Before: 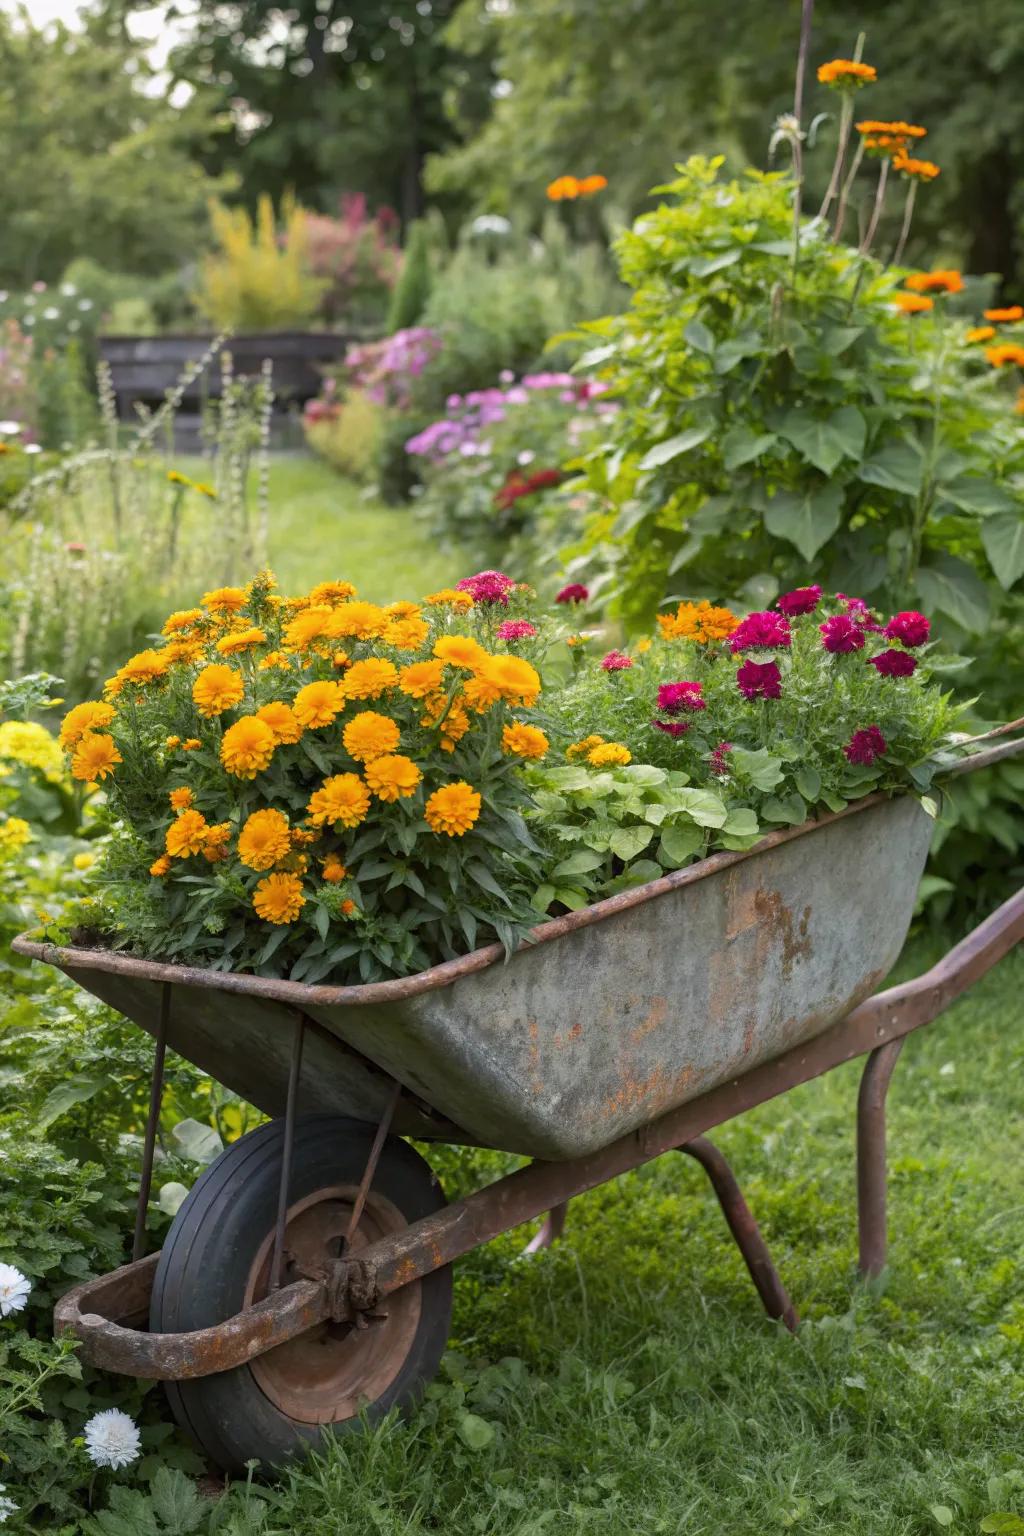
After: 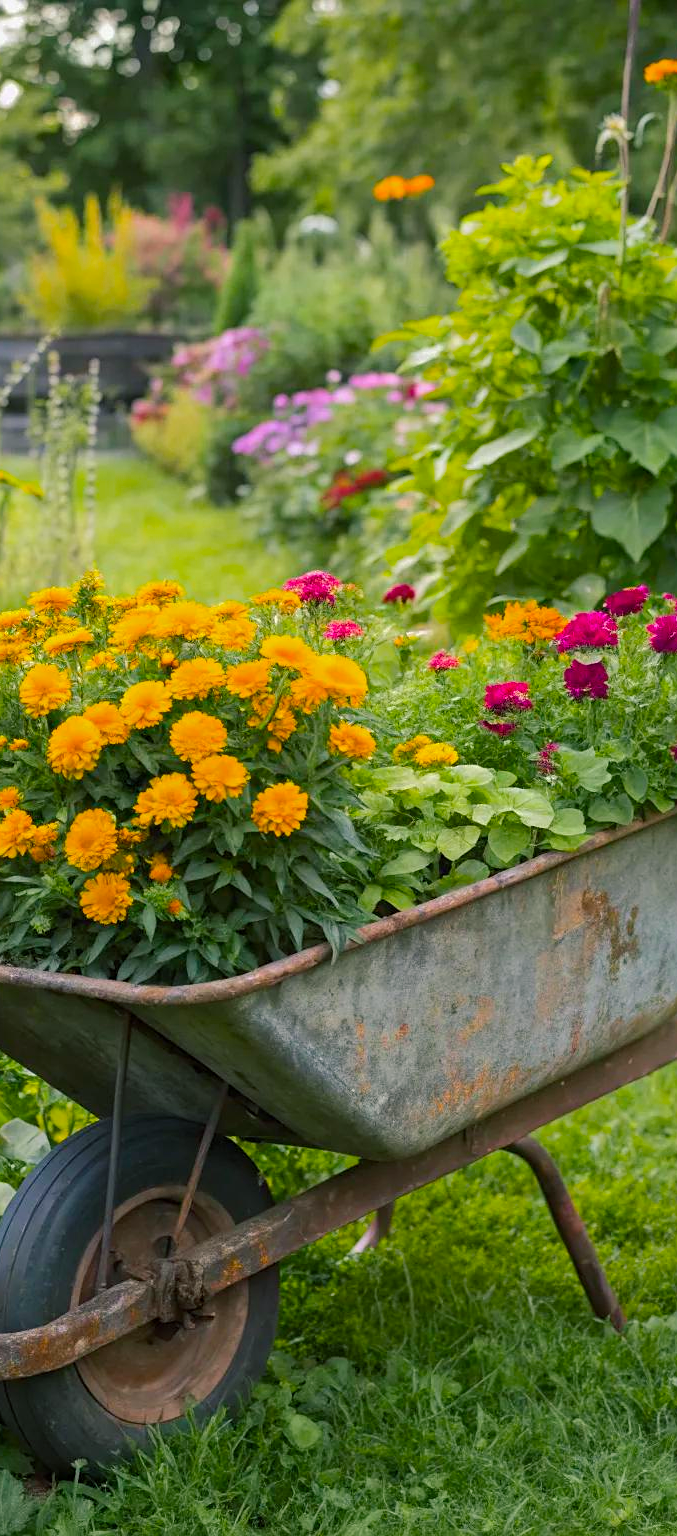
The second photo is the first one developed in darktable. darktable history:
color balance rgb: shadows lift › chroma 2.591%, shadows lift › hue 193.25°, perceptual saturation grading › global saturation 30.692%
crop: left 16.976%, right 16.885%
sharpen: amount 0.212
base curve: curves: ch0 [(0, 0) (0.235, 0.266) (0.503, 0.496) (0.786, 0.72) (1, 1)], exposure shift 0.01
